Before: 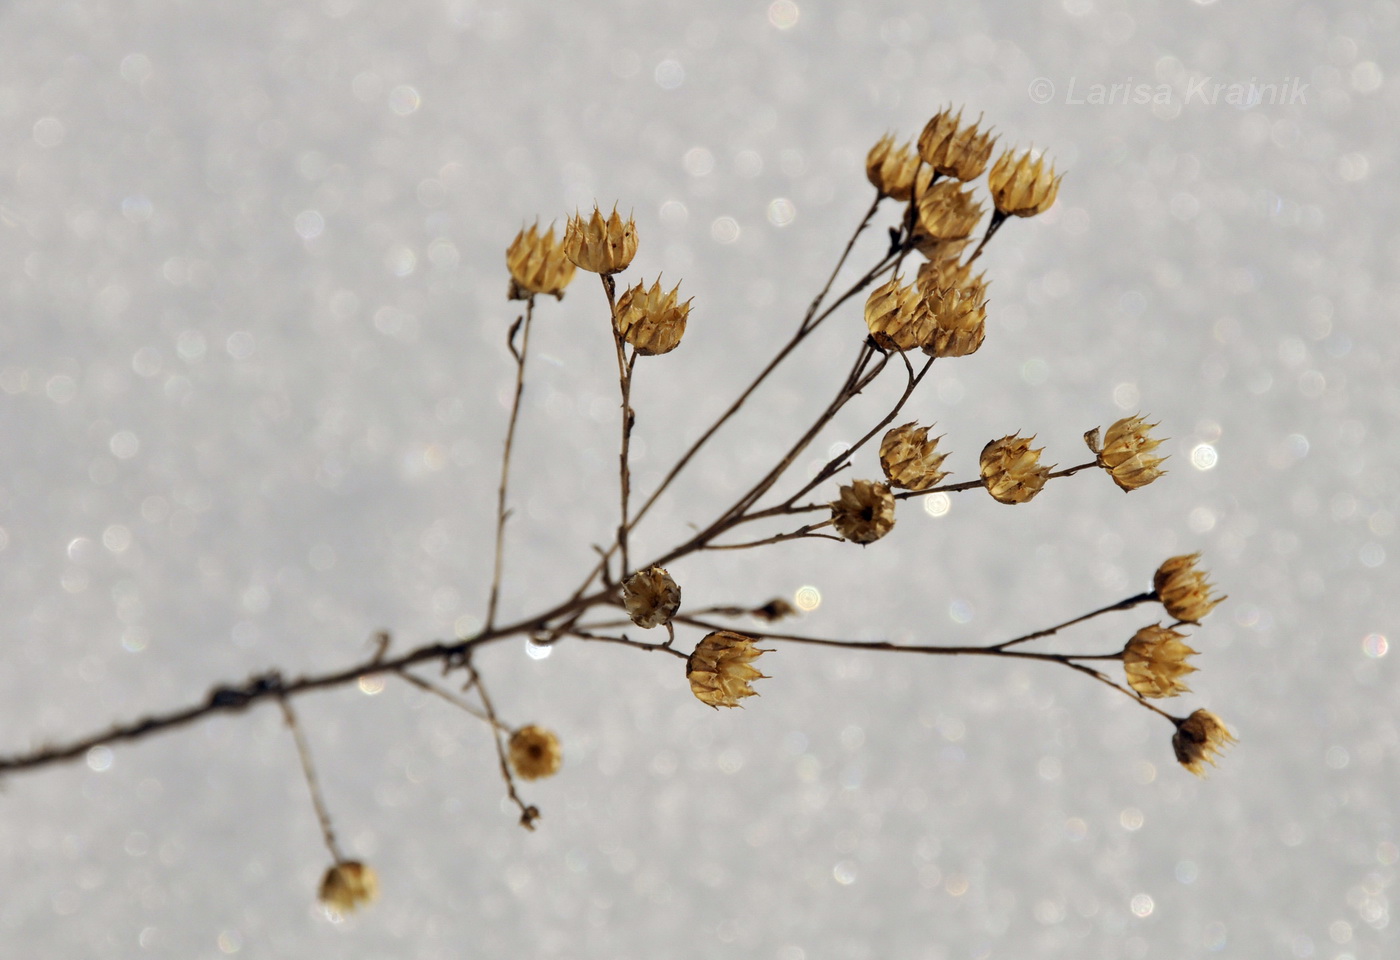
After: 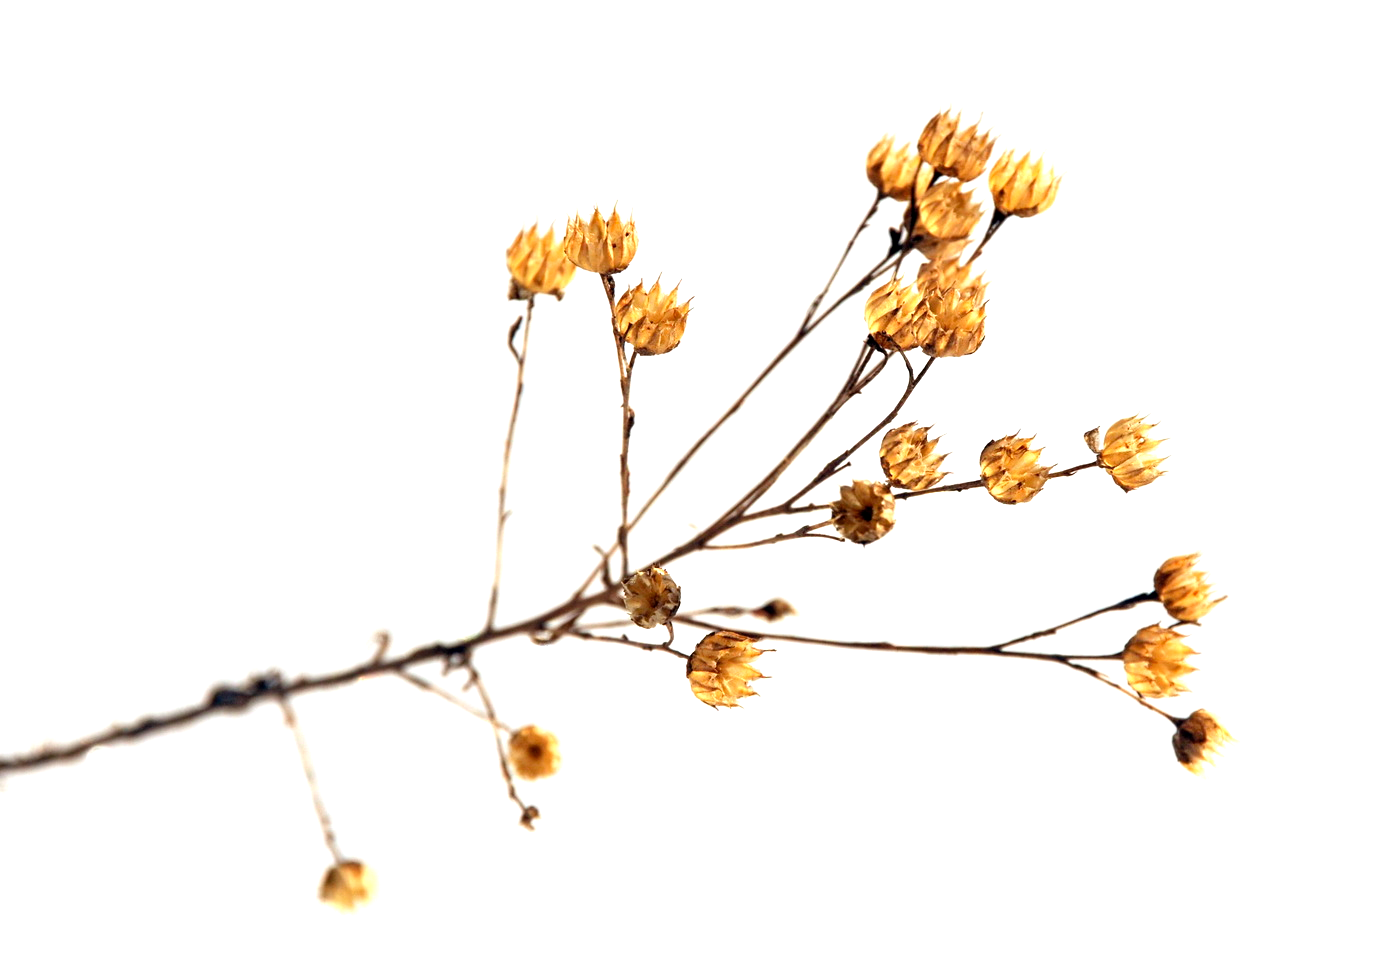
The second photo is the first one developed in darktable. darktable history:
exposure: exposure 1.274 EV, compensate highlight preservation false
